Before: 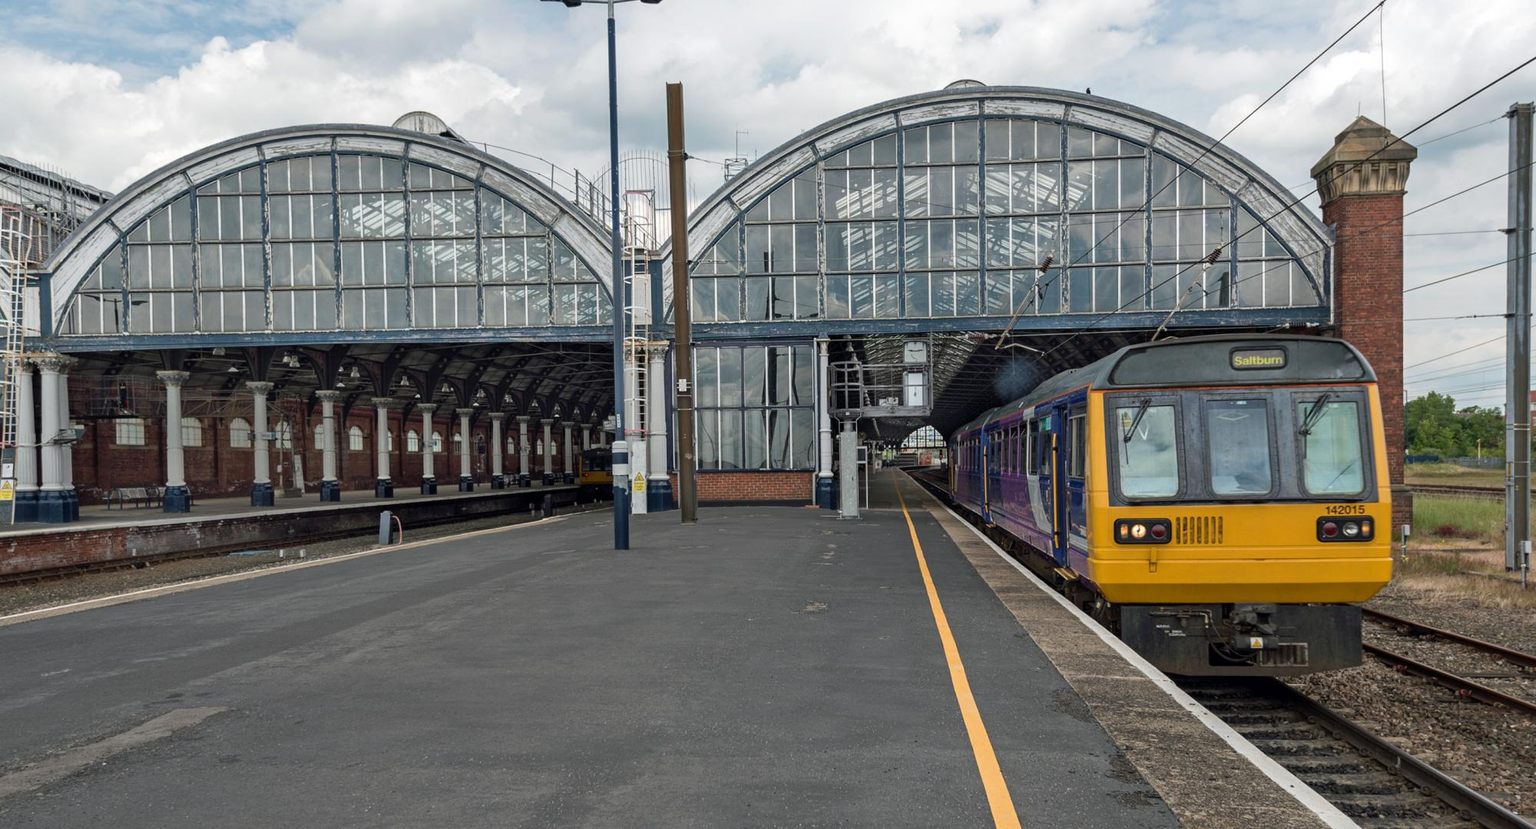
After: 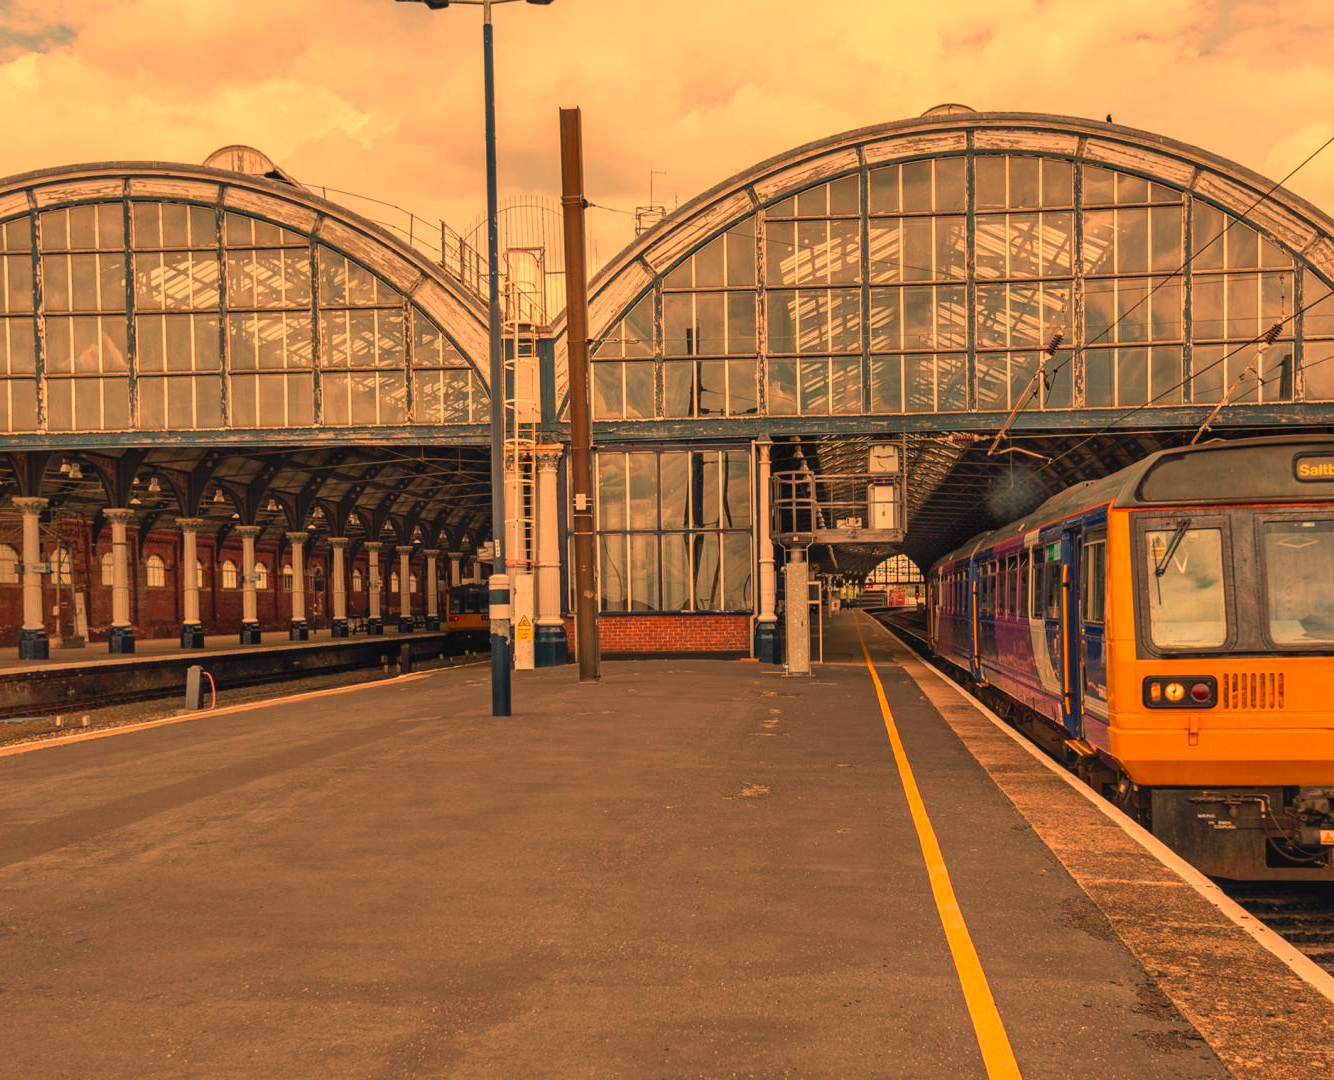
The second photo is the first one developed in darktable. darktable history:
contrast brightness saturation: contrast -0.19, saturation 0.19
white balance: red 1.467, blue 0.684
local contrast: shadows 94%
crop and rotate: left 15.446%, right 17.836%
